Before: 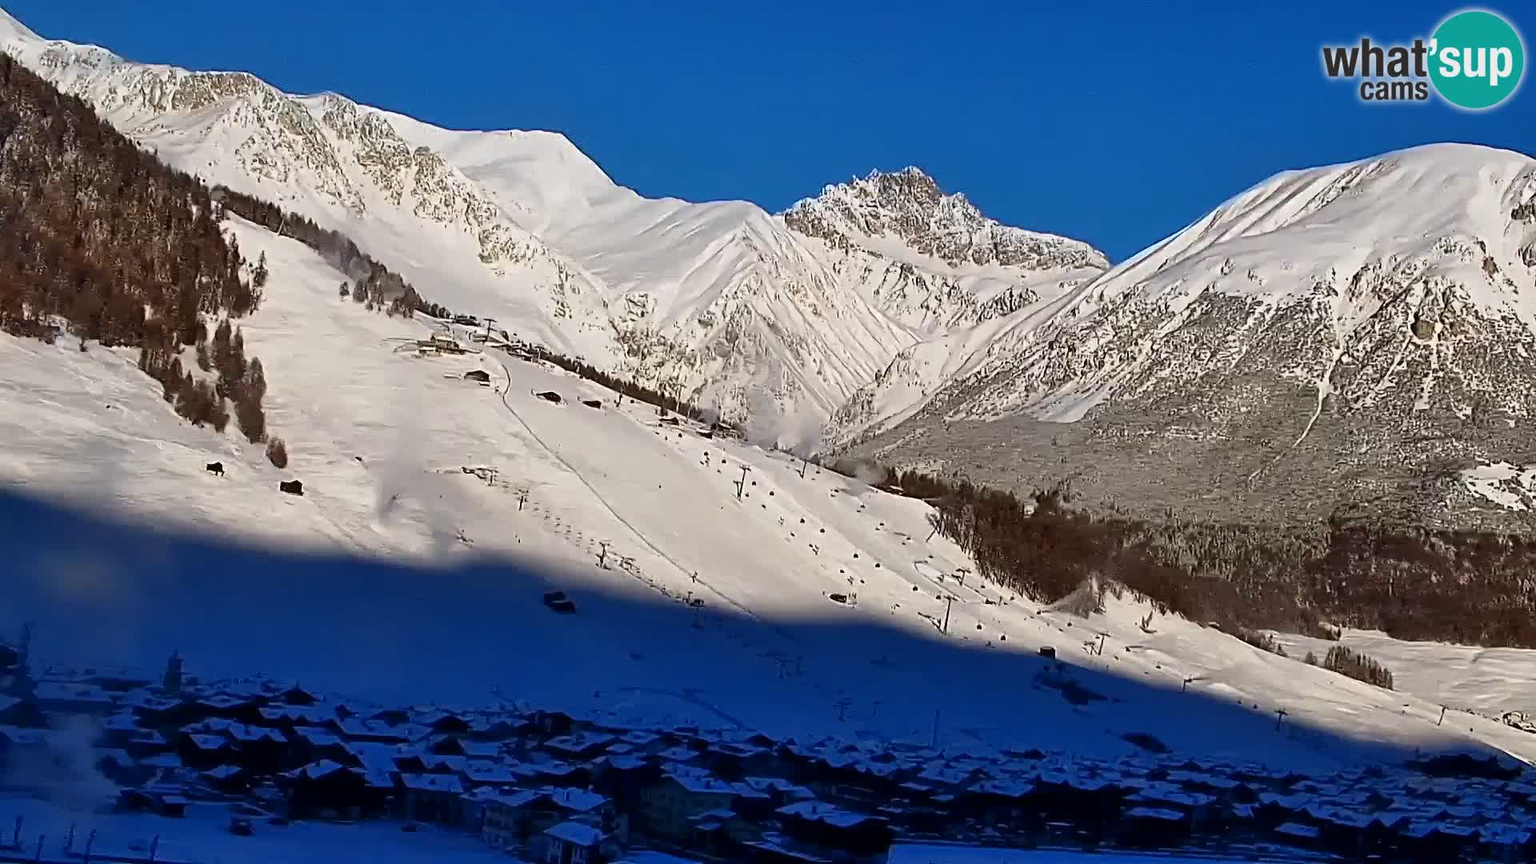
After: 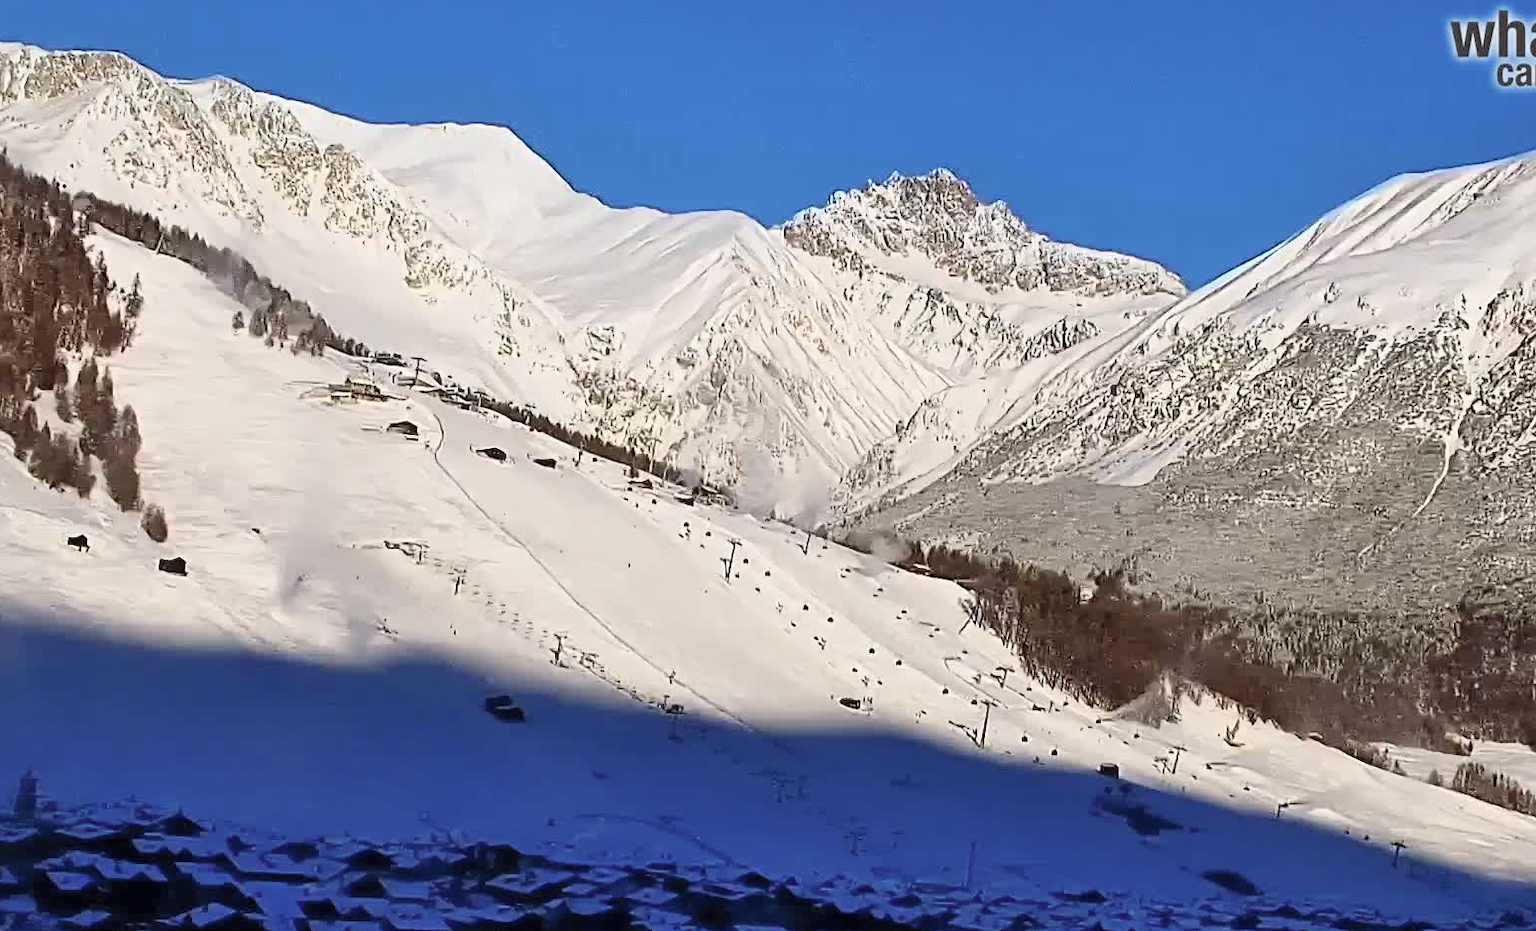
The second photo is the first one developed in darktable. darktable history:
contrast brightness saturation: contrast 0.142, brightness 0.225
crop: left 9.941%, top 3.535%, right 9.288%, bottom 9.398%
